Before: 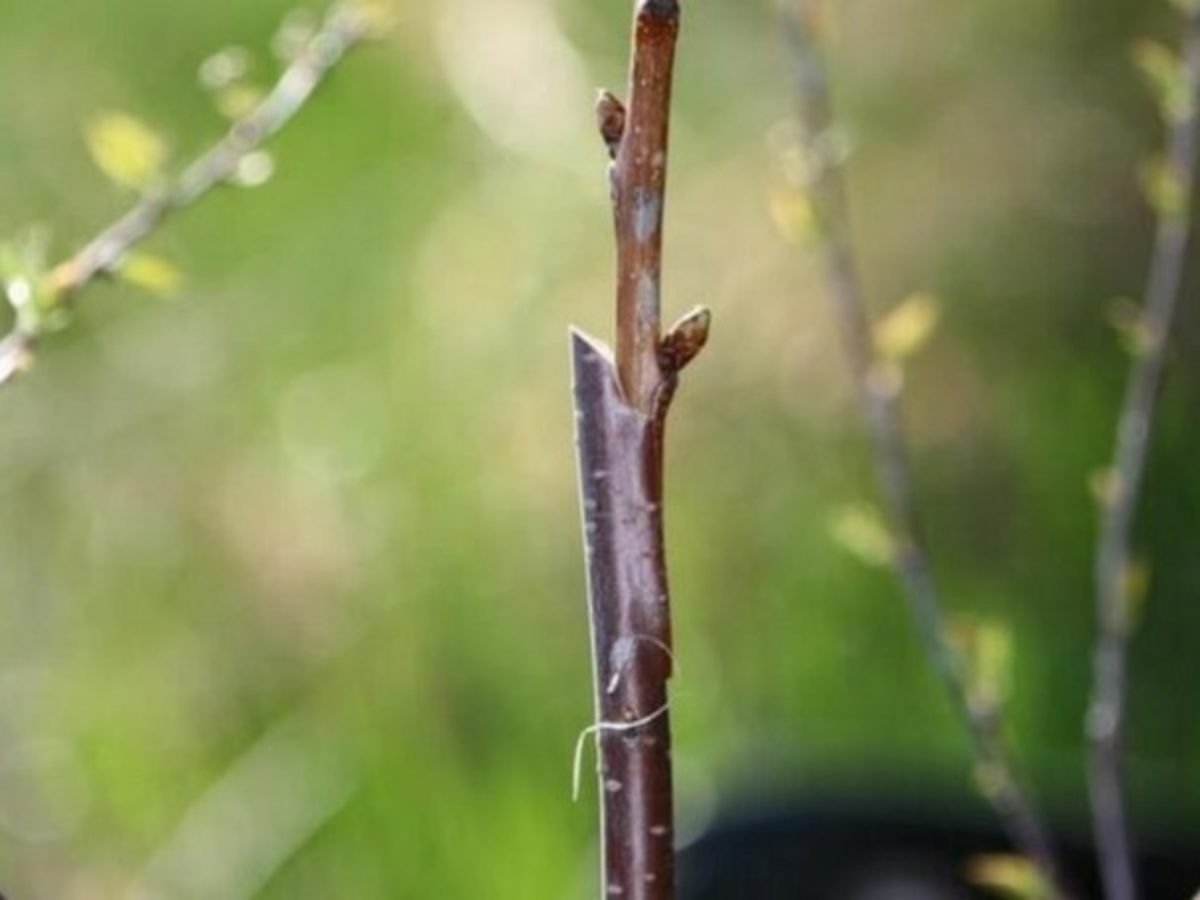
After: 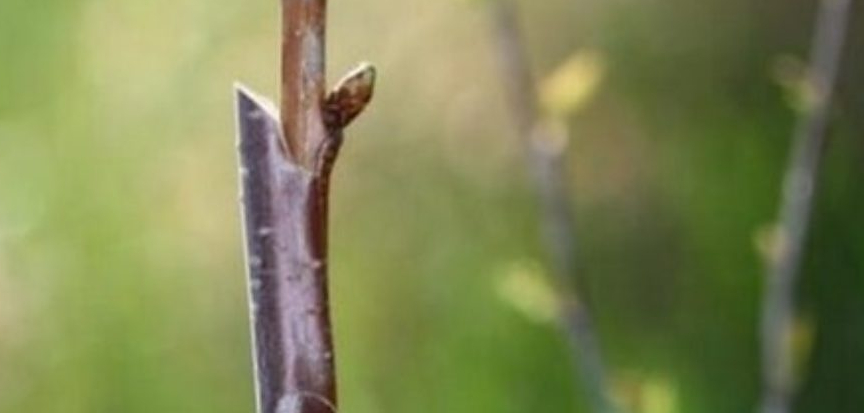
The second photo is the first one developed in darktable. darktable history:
crop and rotate: left 27.938%, top 27.046%, bottom 27.046%
sharpen: radius 1.458, amount 0.398, threshold 1.271
